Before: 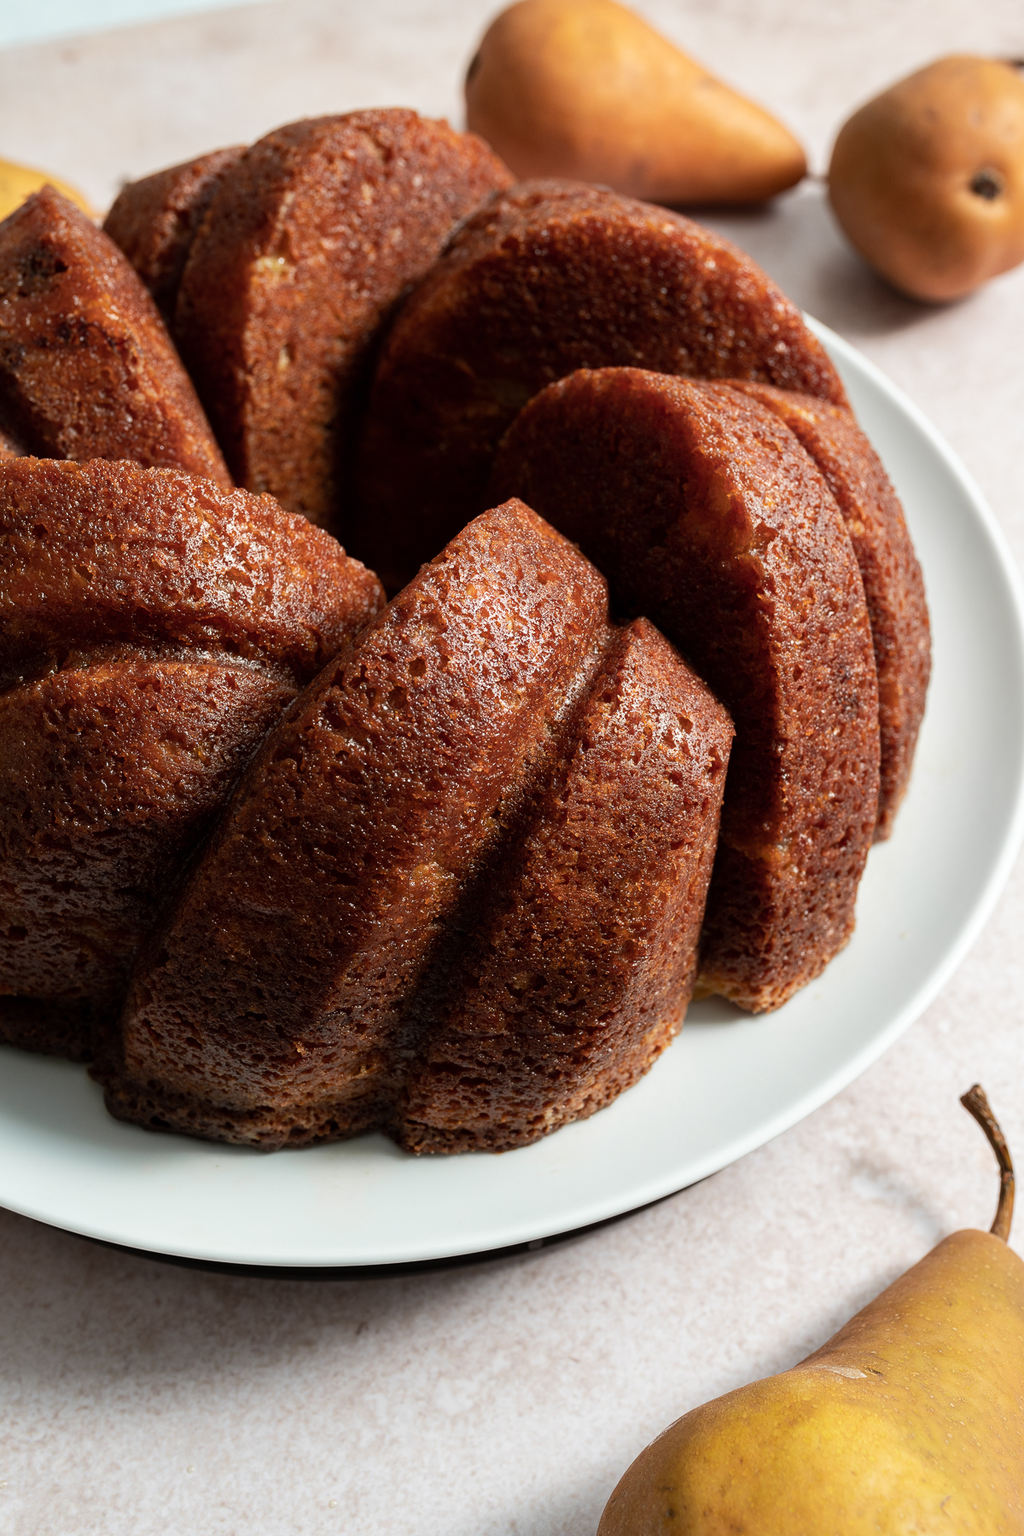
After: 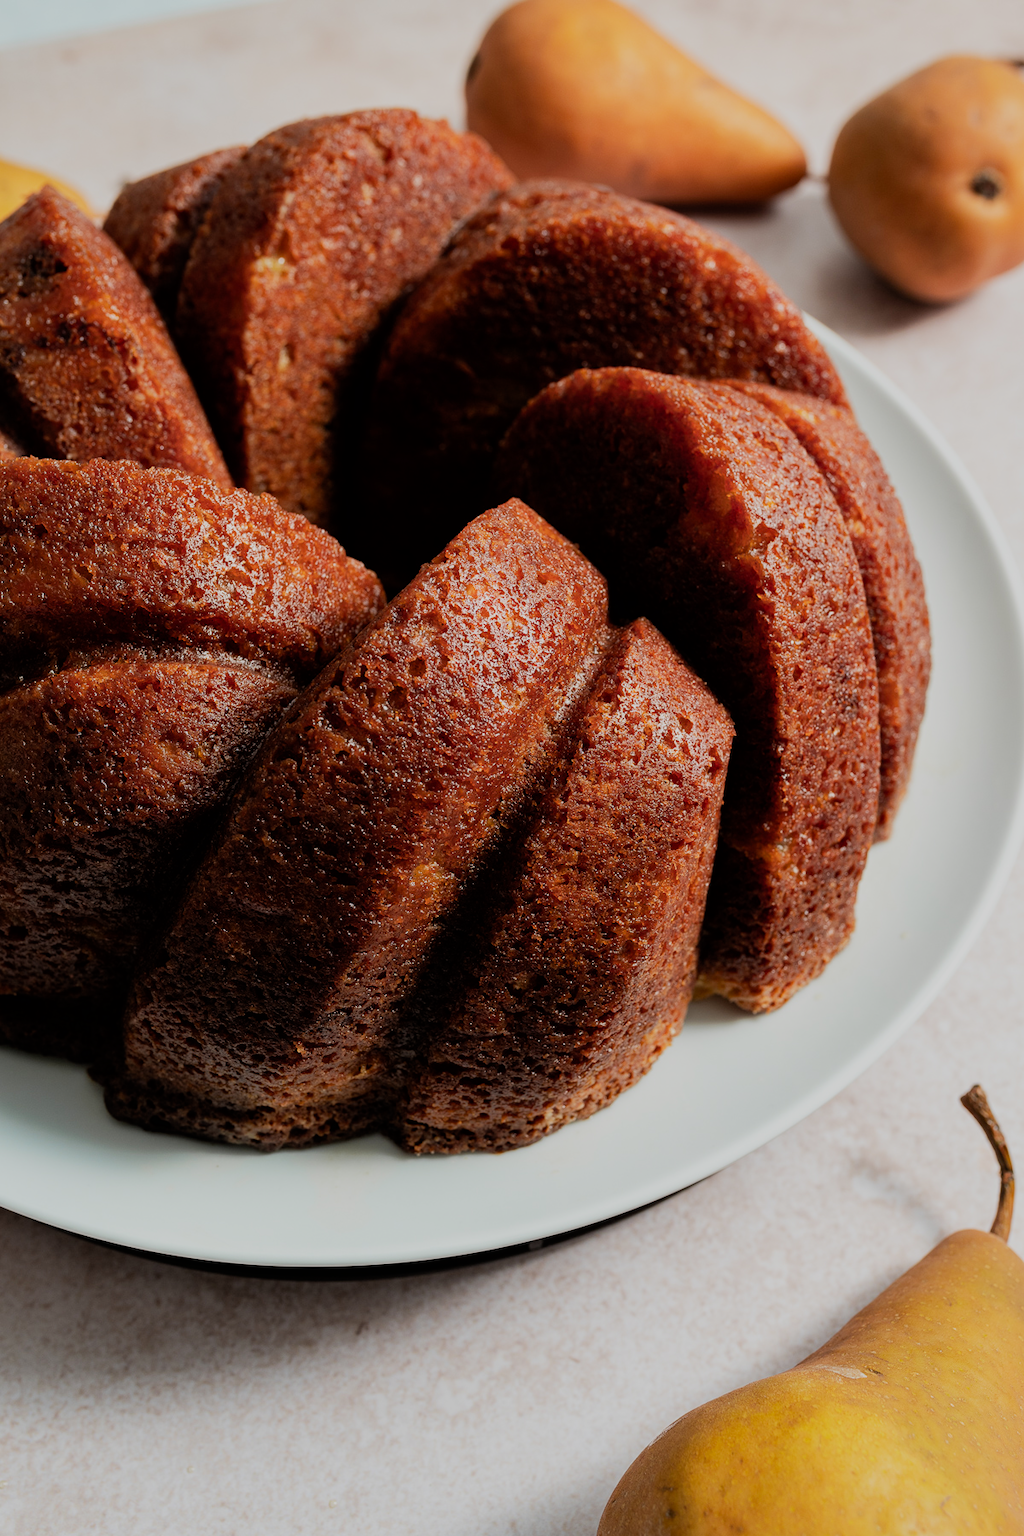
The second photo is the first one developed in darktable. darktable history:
shadows and highlights: shadows 25.79, highlights -25.48
contrast brightness saturation: contrast 0.044, saturation 0.164
filmic rgb: black relative exposure -7.65 EV, white relative exposure 4.56 EV, hardness 3.61
